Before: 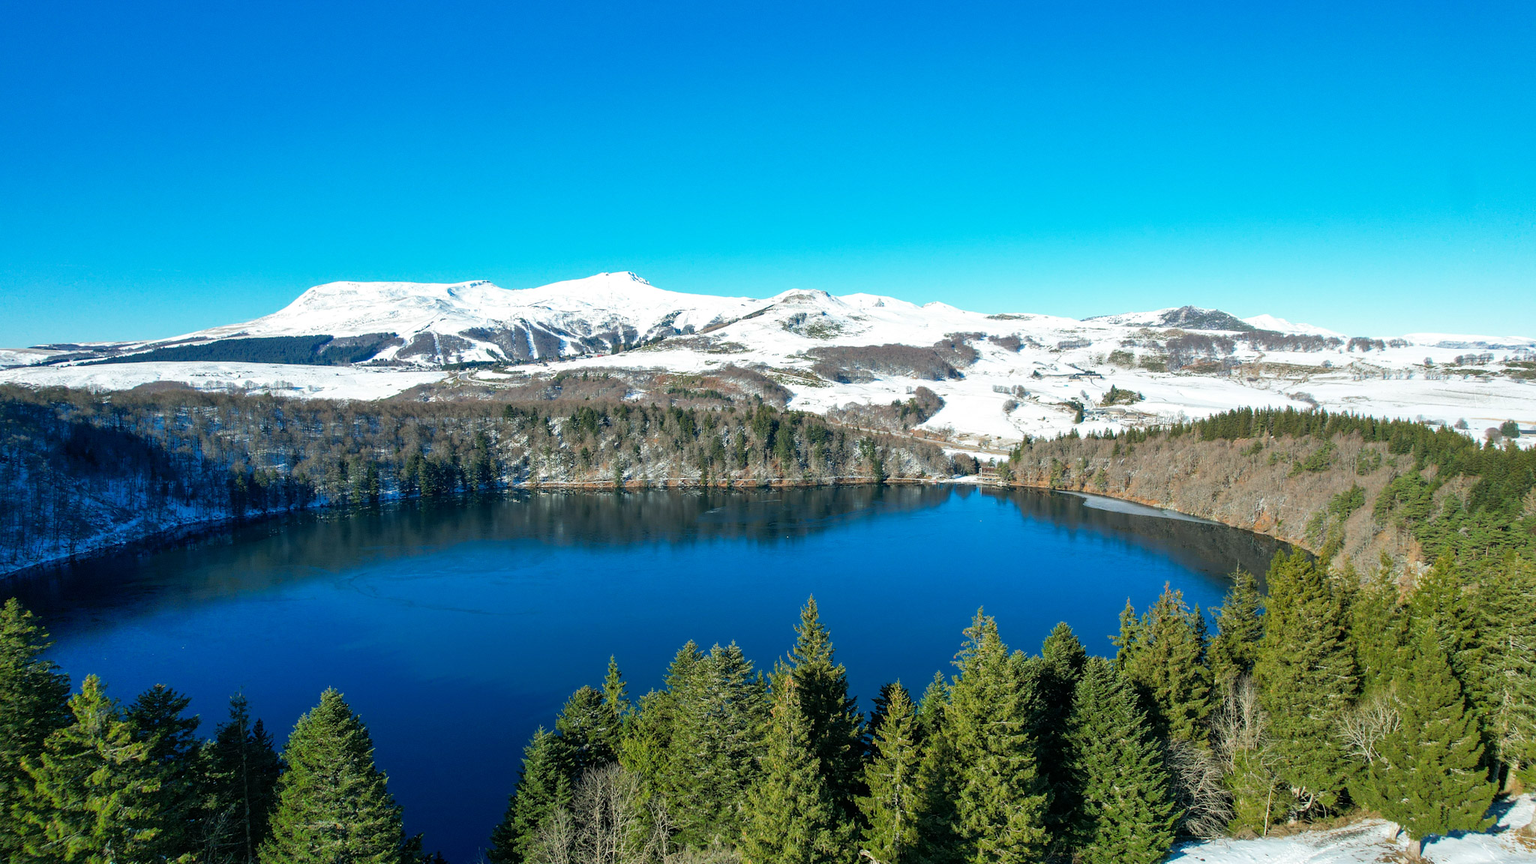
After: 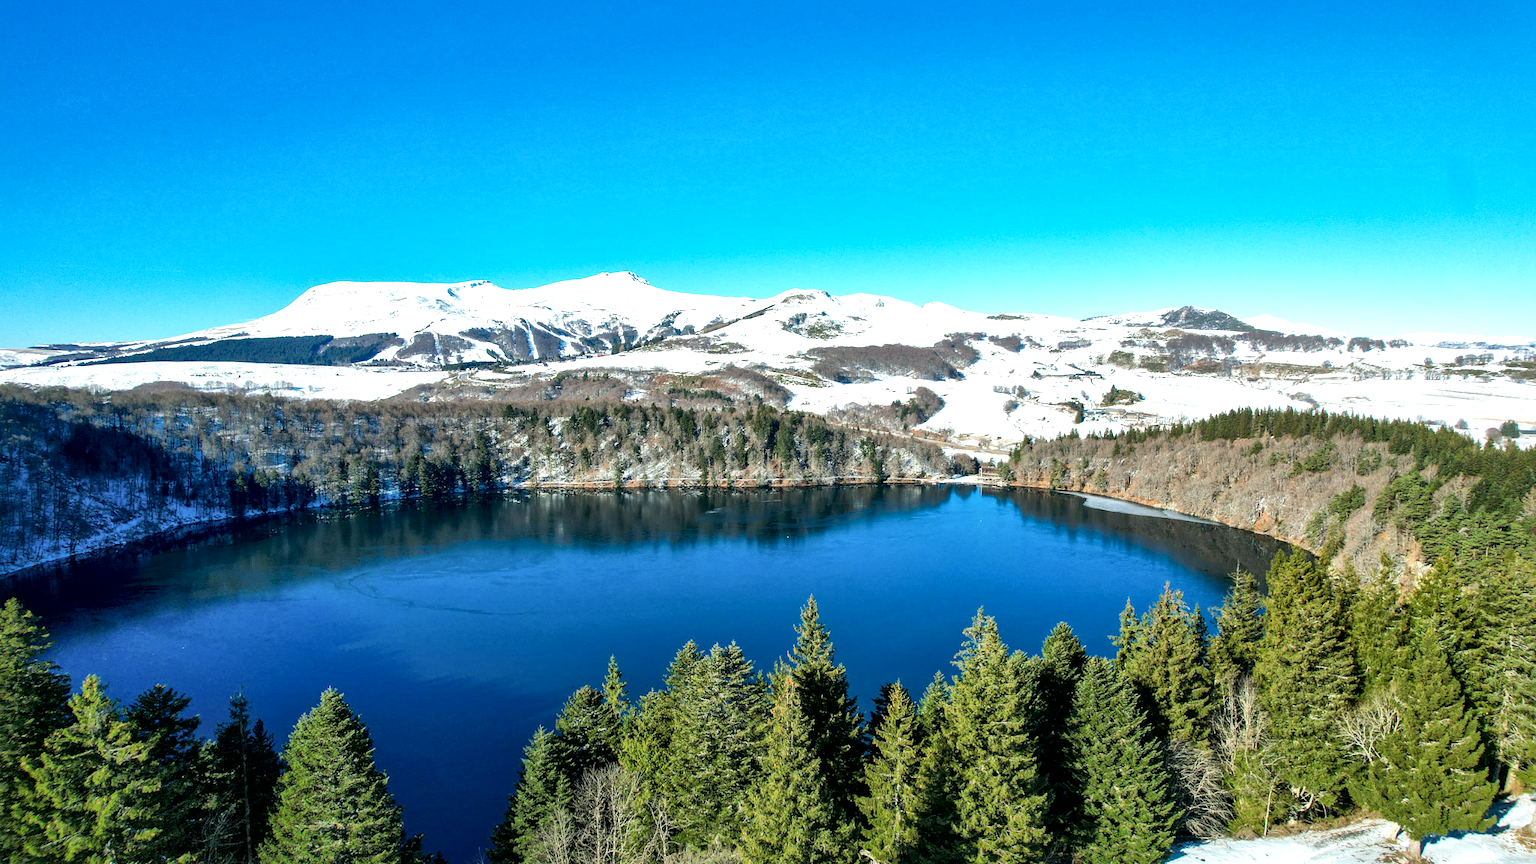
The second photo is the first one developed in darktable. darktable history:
local contrast: mode bilateral grid, contrast 20, coarseness 50, detail 179%, midtone range 0.2
exposure: exposure 0.3 EV, compensate highlight preservation false
